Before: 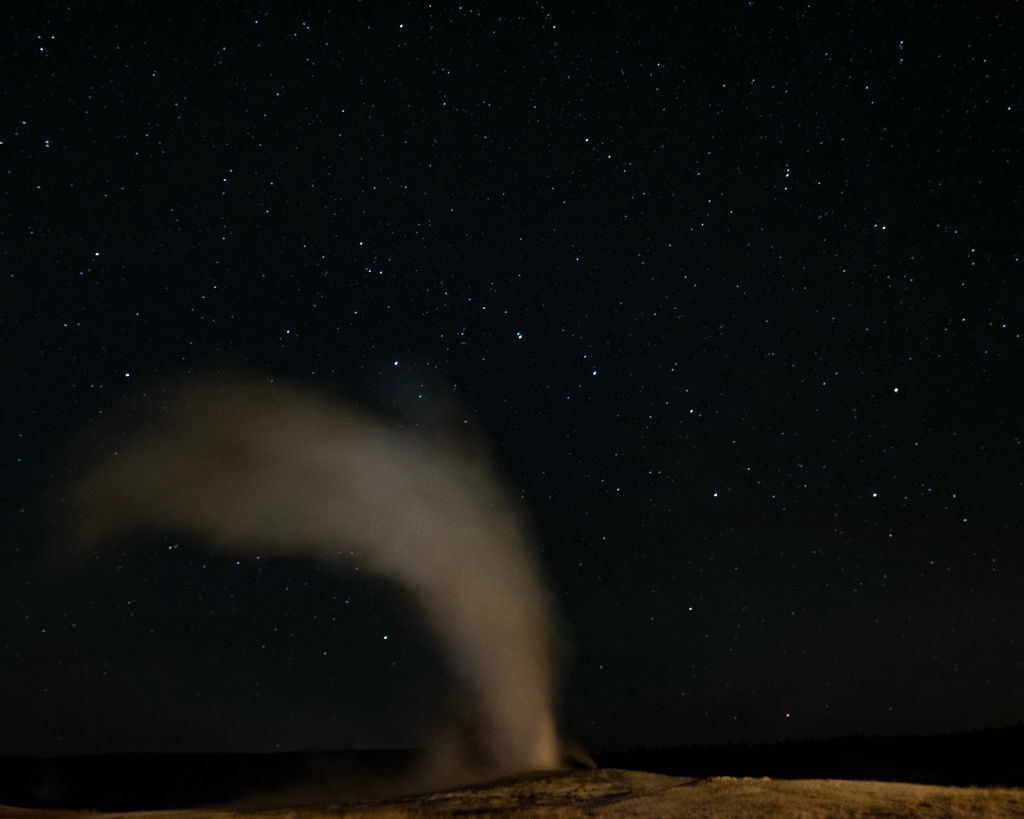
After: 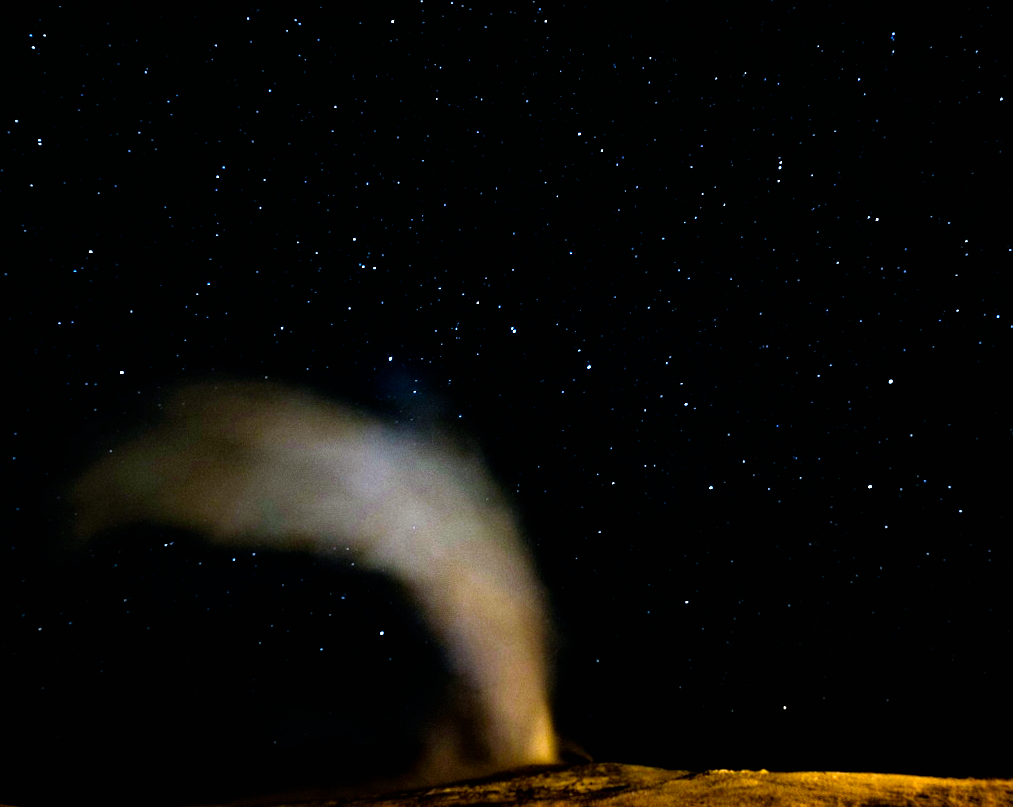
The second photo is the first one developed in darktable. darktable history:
color balance rgb: linear chroma grading › global chroma 33.4%
filmic rgb: black relative exposure -8.2 EV, white relative exposure 2.2 EV, threshold 3 EV, hardness 7.11, latitude 85.74%, contrast 1.696, highlights saturation mix -4%, shadows ↔ highlights balance -2.69%, preserve chrominance no, color science v5 (2021), contrast in shadows safe, contrast in highlights safe, enable highlight reconstruction true
rotate and perspective: rotation -0.45°, automatic cropping original format, crop left 0.008, crop right 0.992, crop top 0.012, crop bottom 0.988
white balance: red 0.948, green 1.02, blue 1.176
exposure: black level correction 0, exposure 1.5 EV, compensate highlight preservation false
